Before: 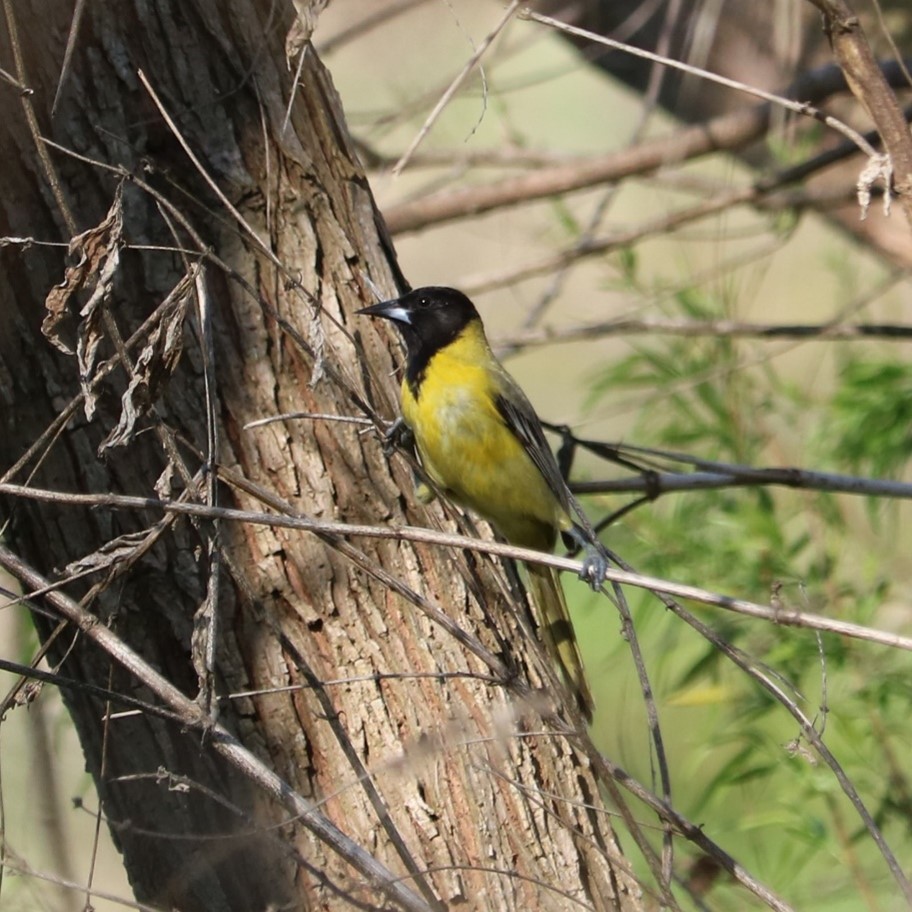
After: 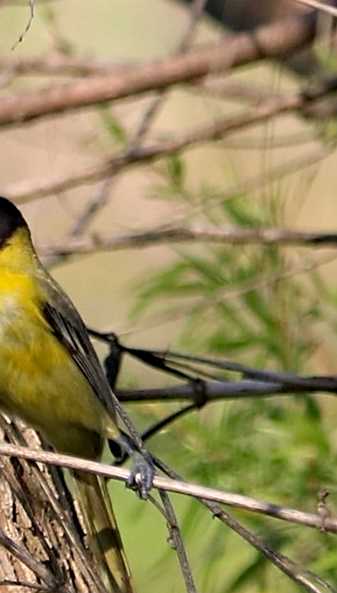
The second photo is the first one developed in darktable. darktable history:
sharpen: on, module defaults
color correction: highlights a* 5.89, highlights b* 4.84
haze removal: strength 0.295, distance 0.256, compatibility mode true, adaptive false
crop and rotate: left 49.749%, top 10.12%, right 13.252%, bottom 24.842%
